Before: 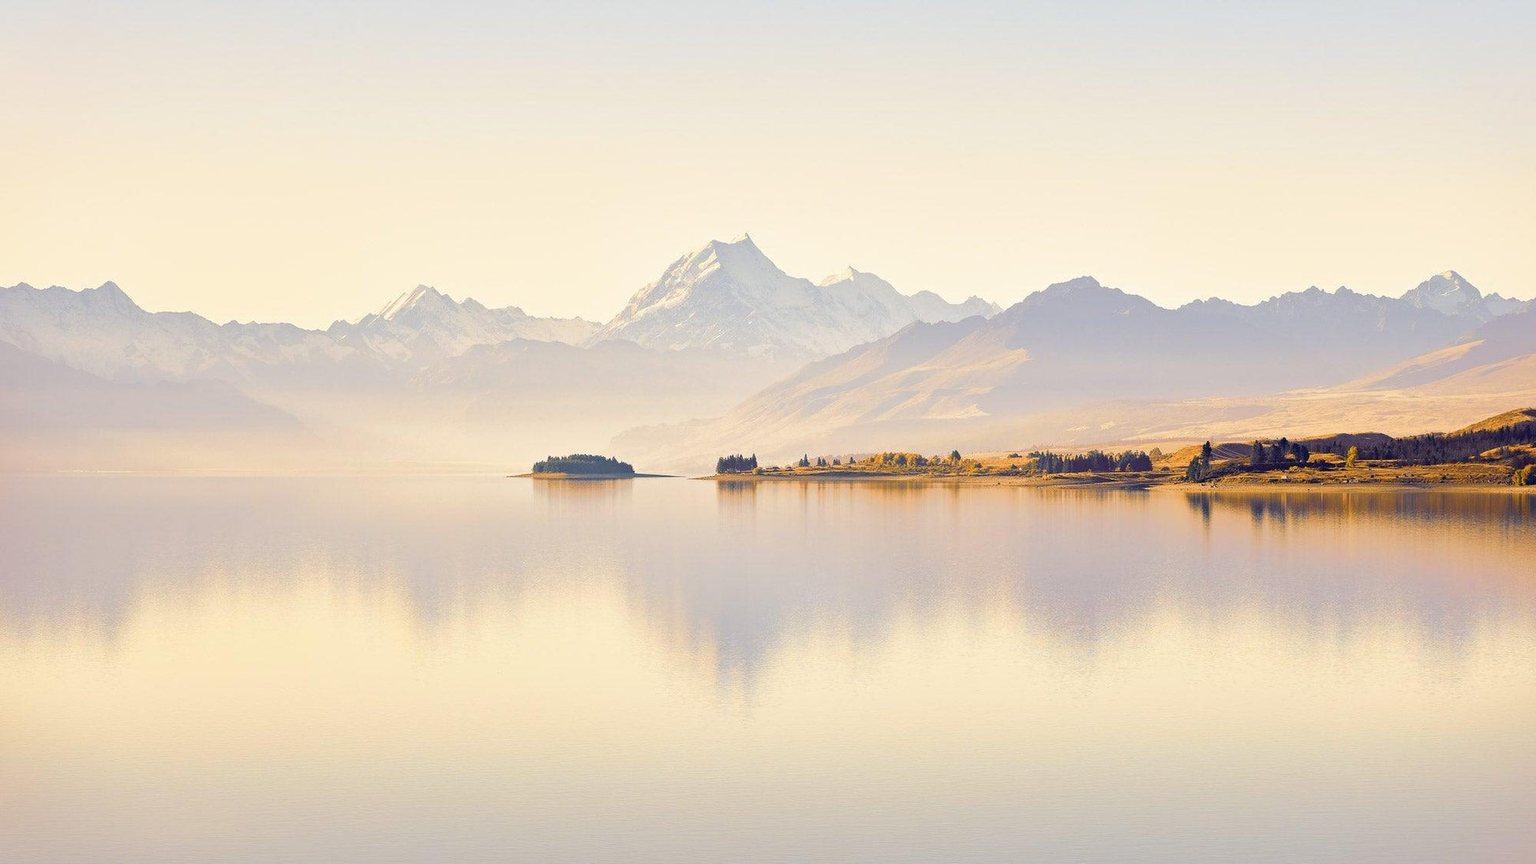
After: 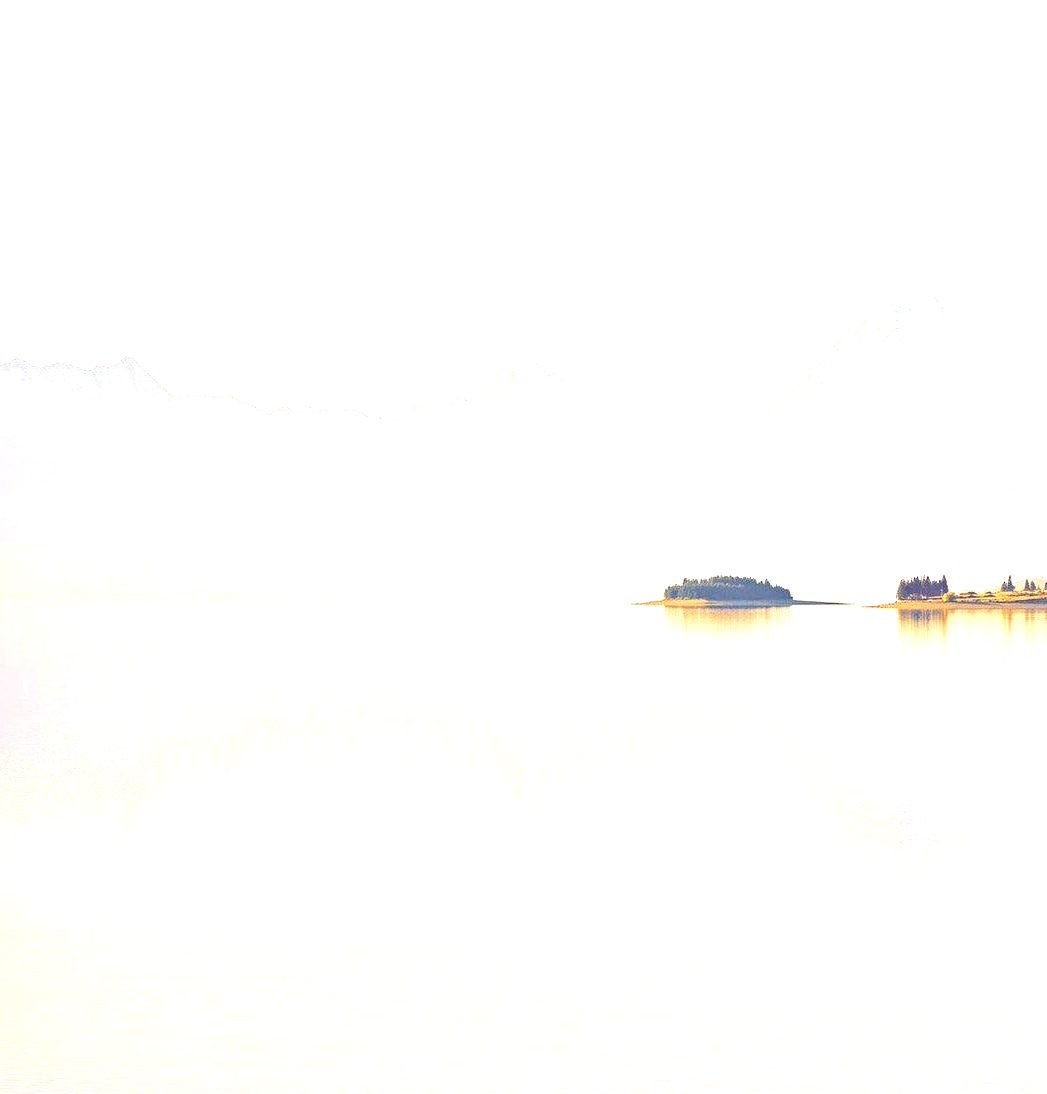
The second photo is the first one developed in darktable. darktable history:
tone curve: color space Lab, linked channels, preserve colors none
haze removal: compatibility mode true, adaptive false
crop: left 0.587%, right 45.588%, bottom 0.086%
exposure: black level correction 0, exposure 1.2 EV, compensate exposure bias true, compensate highlight preservation false
